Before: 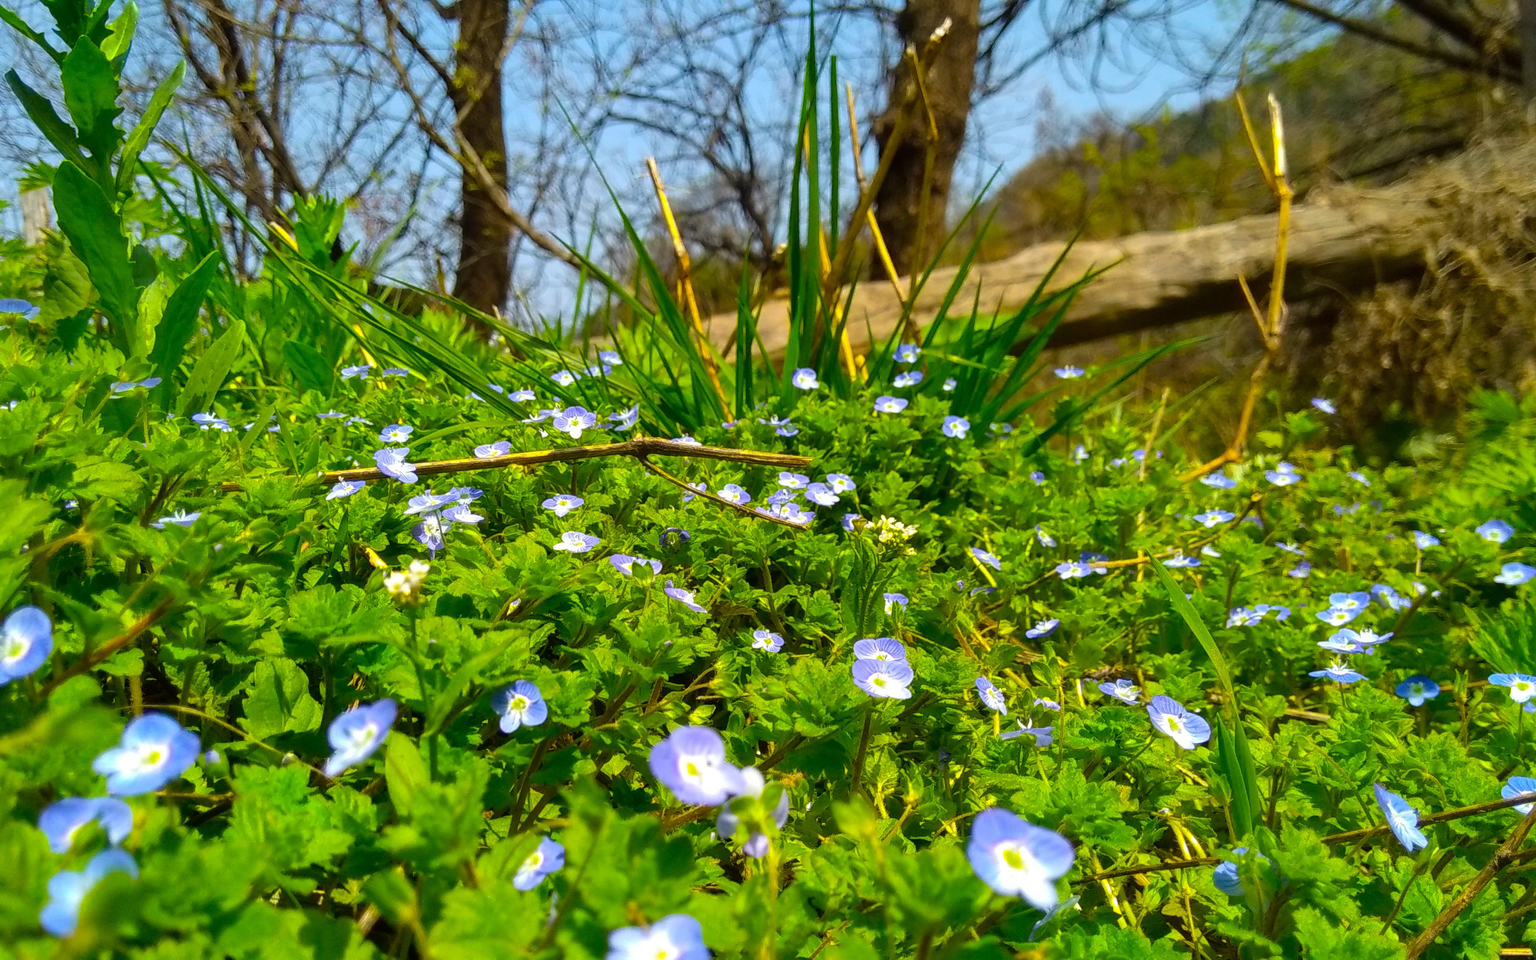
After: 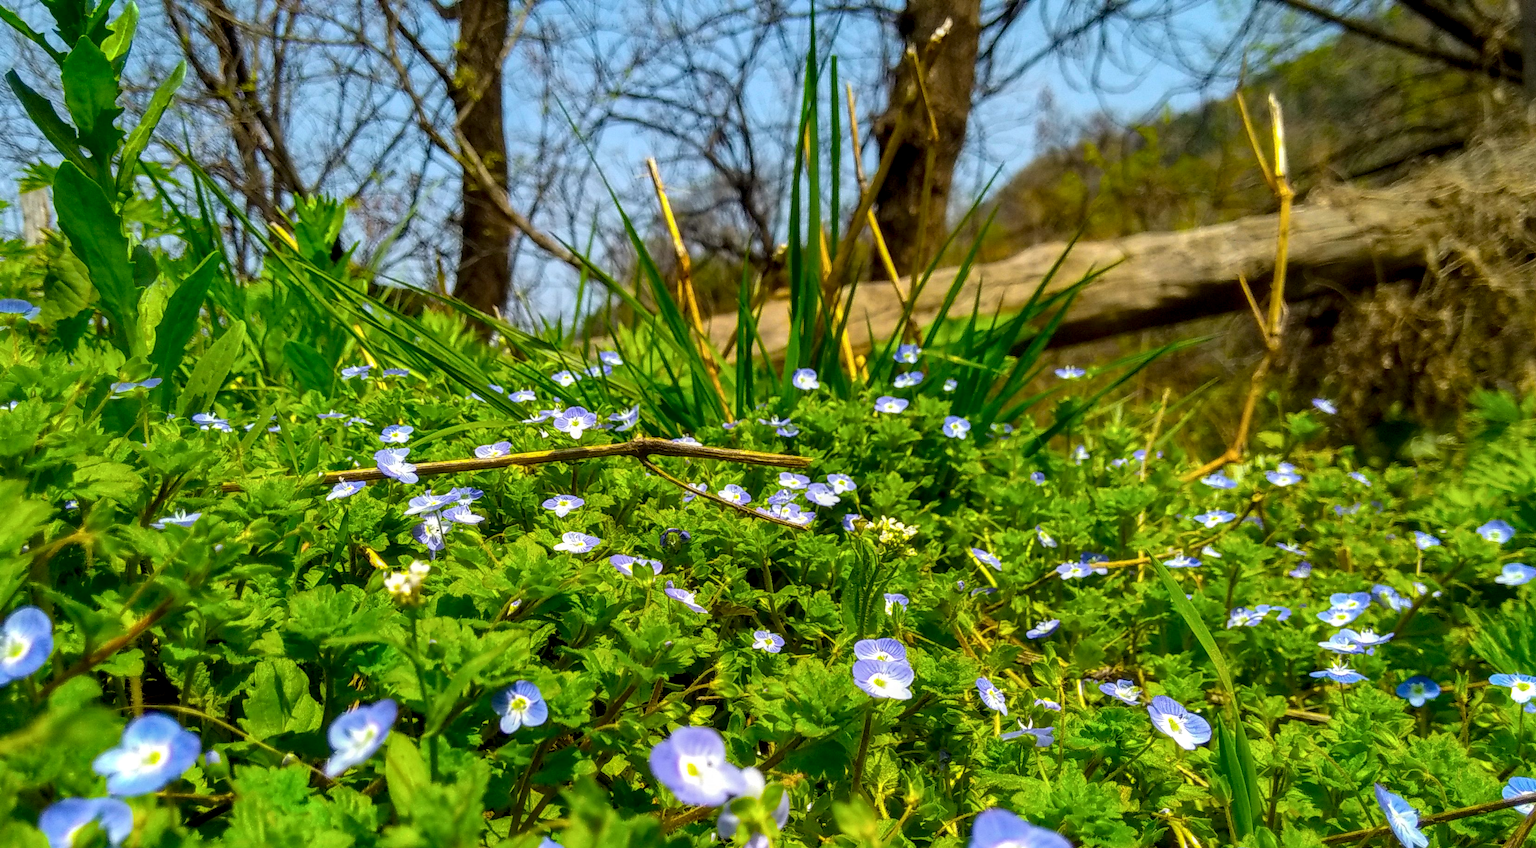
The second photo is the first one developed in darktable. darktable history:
local contrast: detail 130%
crop and rotate: top 0%, bottom 11.588%
exposure: black level correction 0.002, exposure -0.102 EV, compensate exposure bias true, compensate highlight preservation false
